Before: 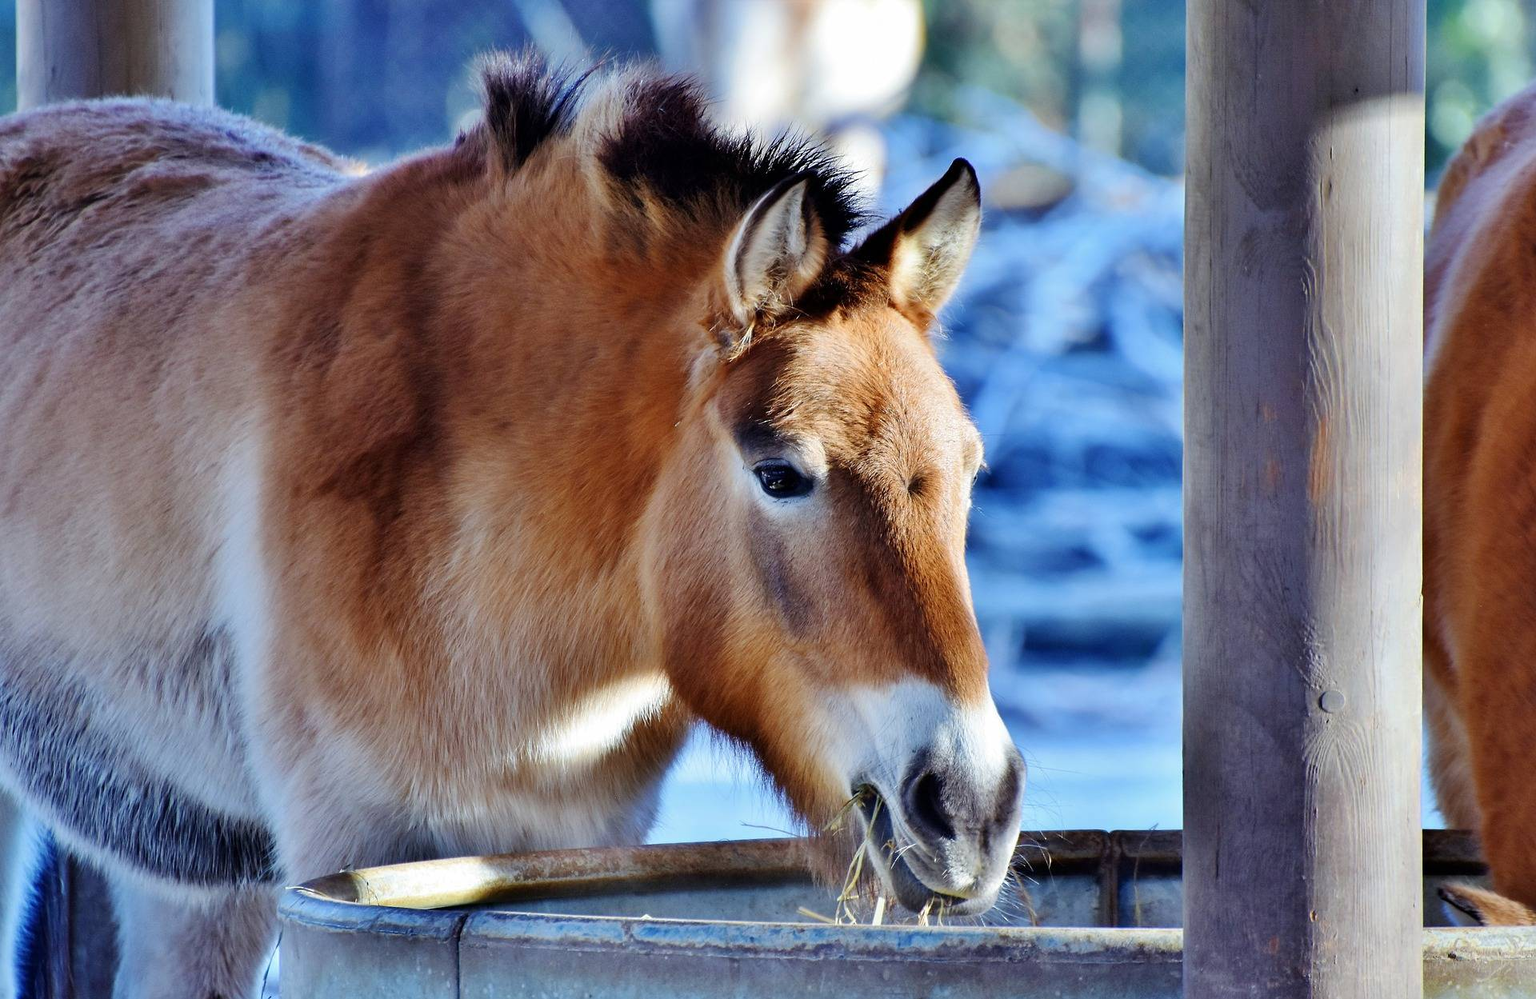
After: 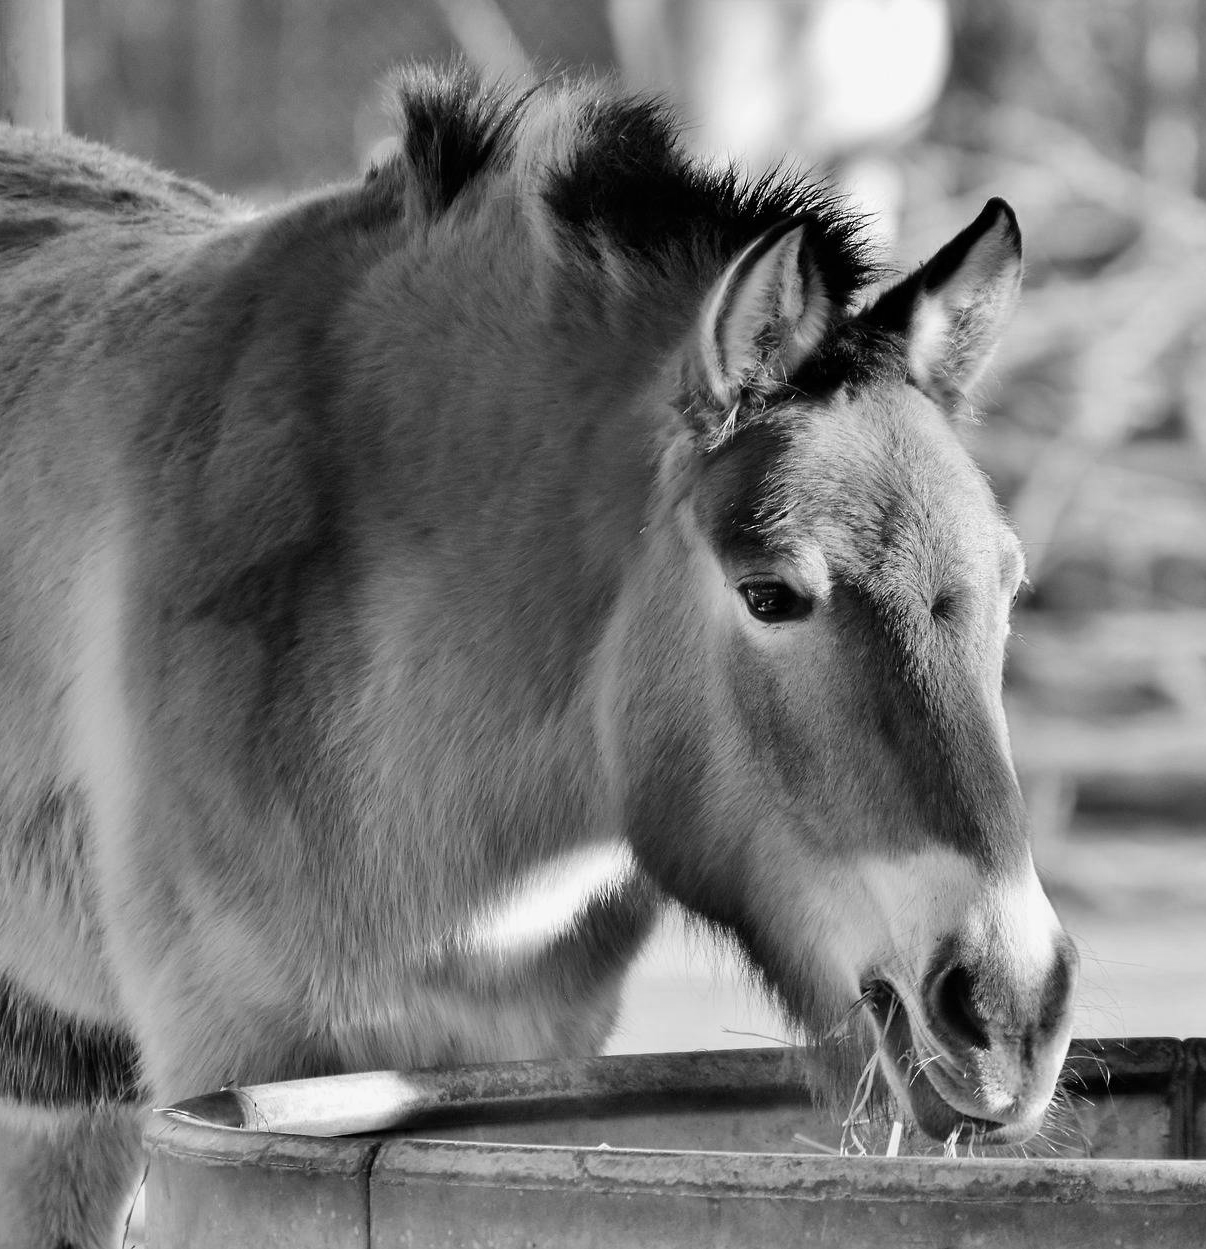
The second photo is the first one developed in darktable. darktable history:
crop: left 10.644%, right 26.528%
color calibration: output gray [0.22, 0.42, 0.37, 0], gray › normalize channels true, illuminant same as pipeline (D50), adaptation XYZ, x 0.346, y 0.359, gamut compression 0
